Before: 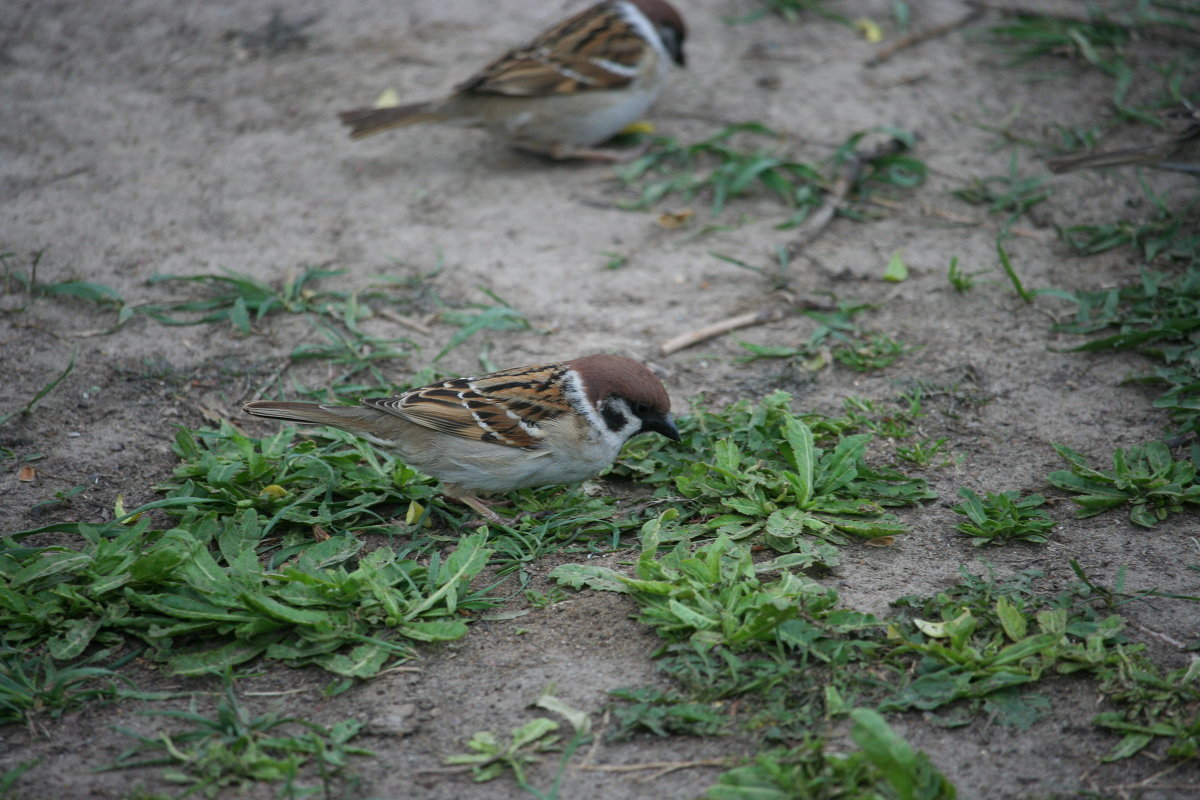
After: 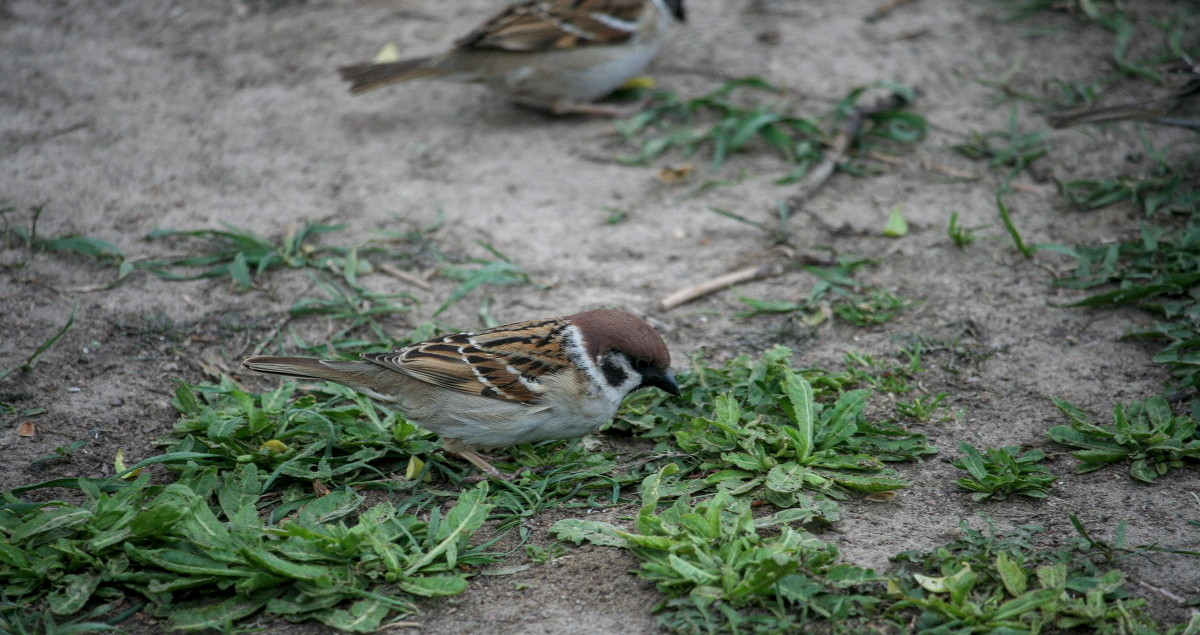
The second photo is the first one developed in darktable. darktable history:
crop and rotate: top 5.667%, bottom 14.937%
local contrast: on, module defaults
